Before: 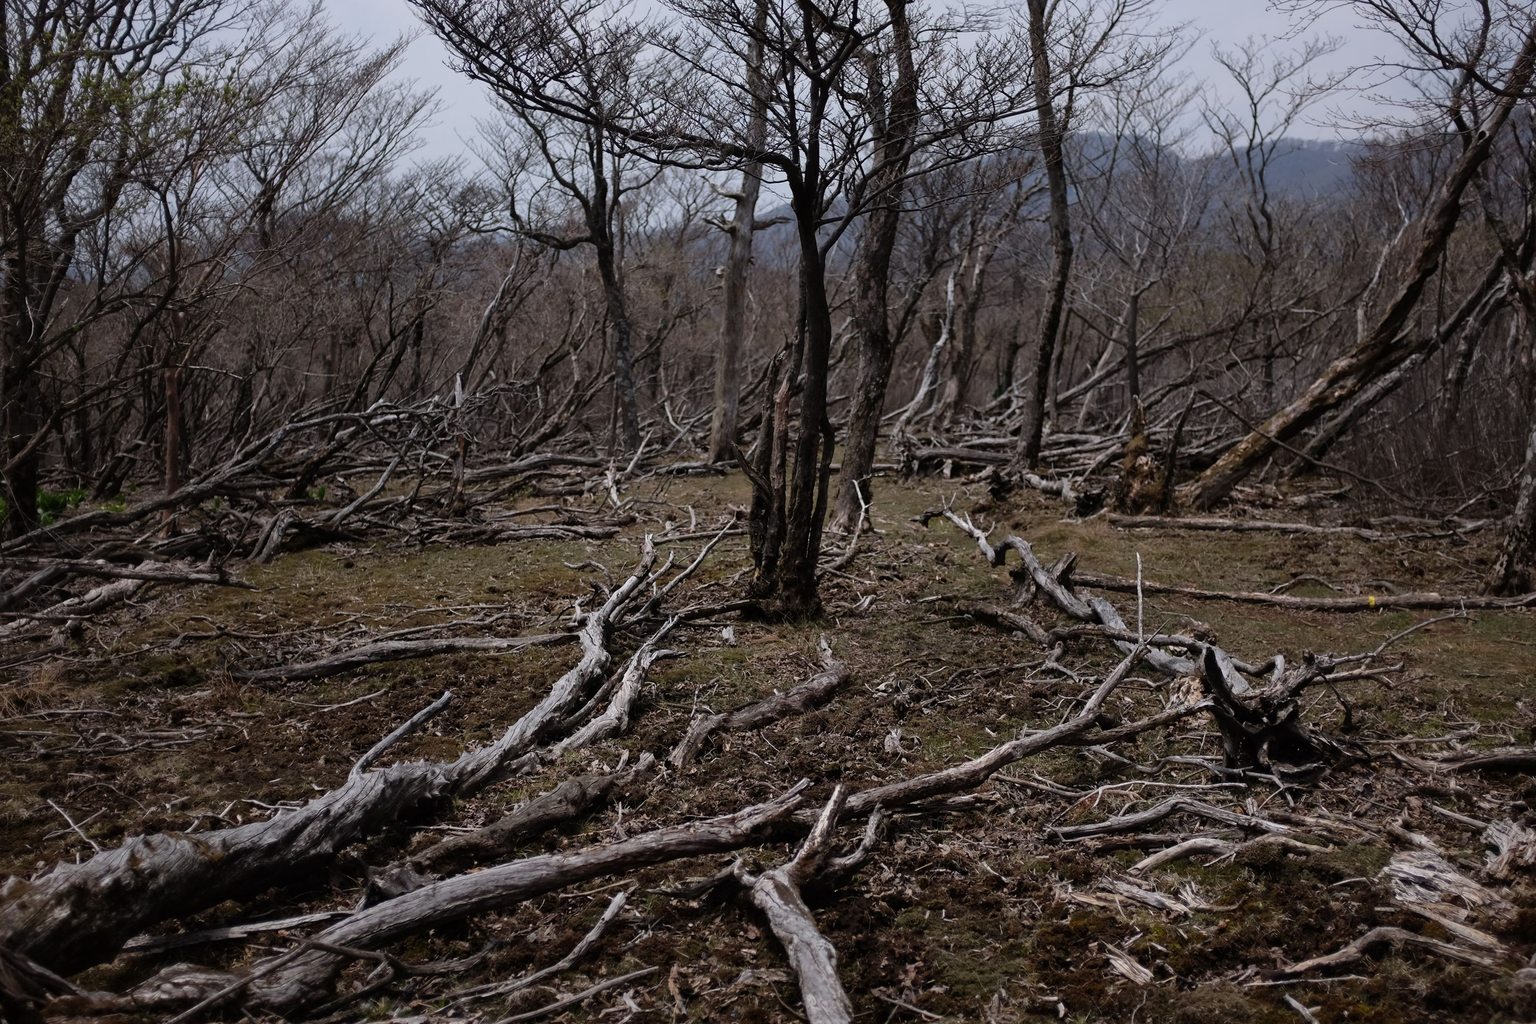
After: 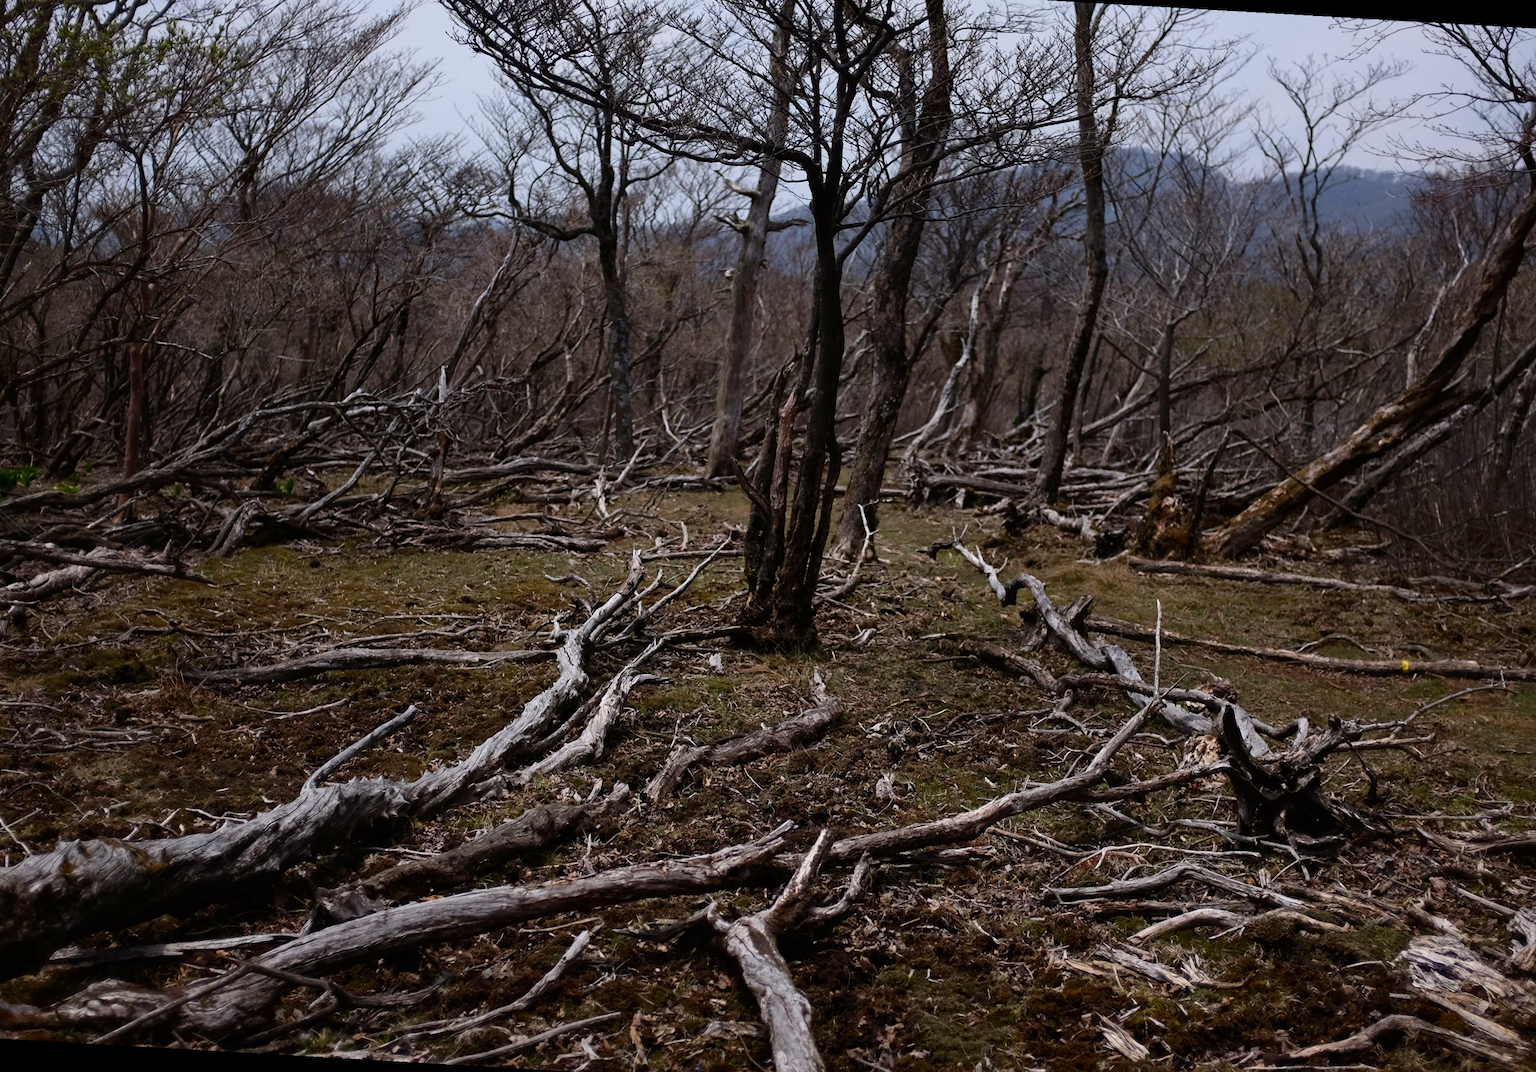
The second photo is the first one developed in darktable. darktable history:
crop and rotate: angle -3.31°, left 5.088%, top 5.158%, right 4.785%, bottom 4.611%
contrast brightness saturation: contrast 0.161, saturation 0.321
